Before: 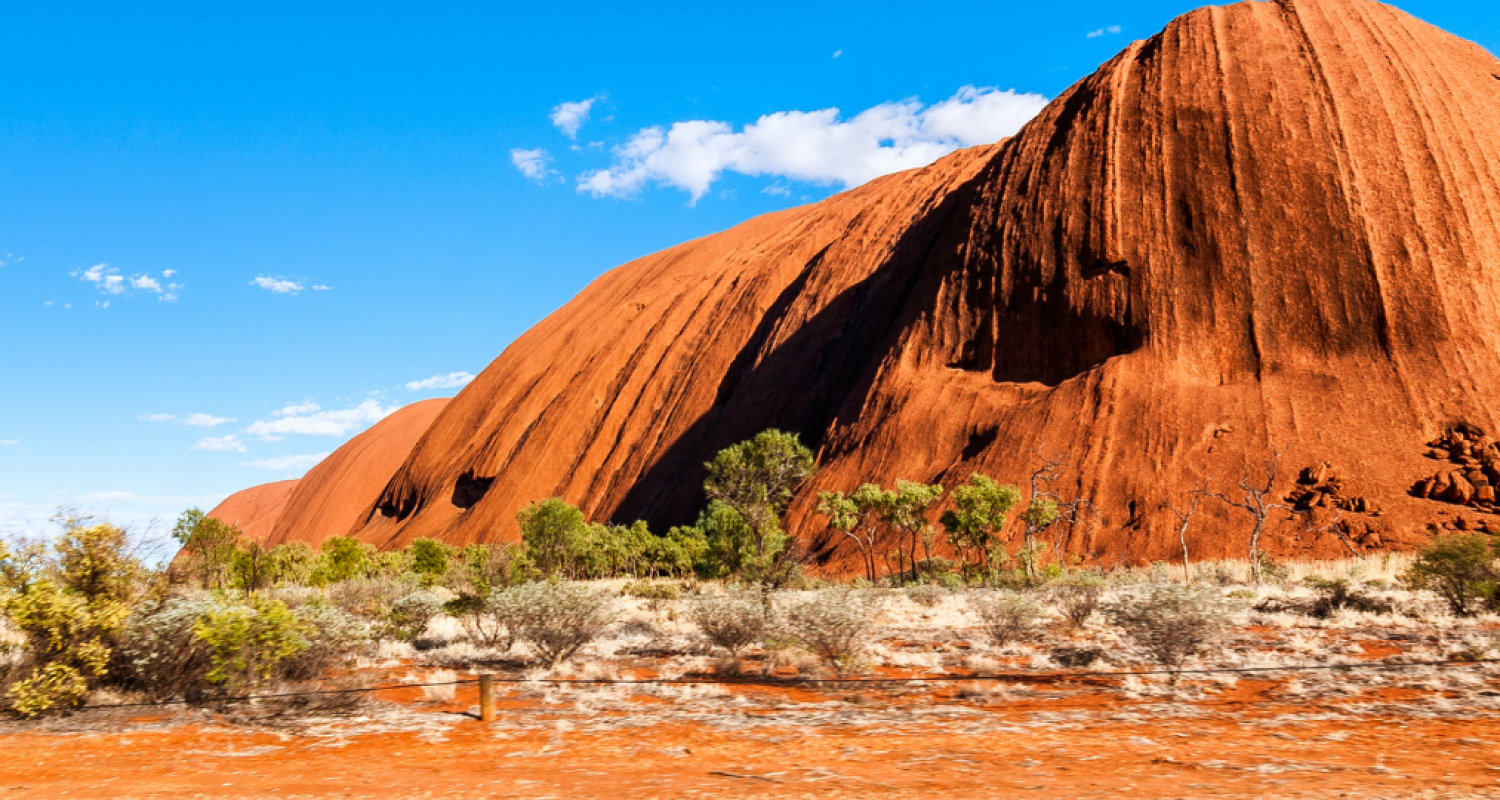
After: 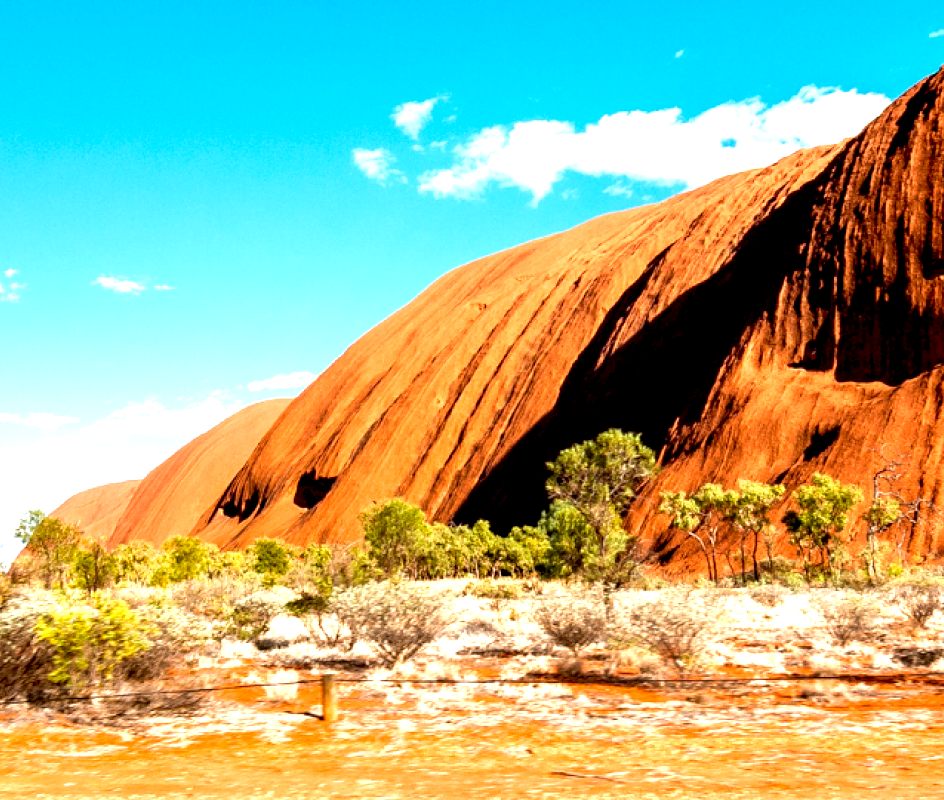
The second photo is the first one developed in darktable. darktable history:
crop: left 10.551%, right 26.479%
exposure: black level correction 0.01, exposure 1 EV, compensate exposure bias true, compensate highlight preservation false
